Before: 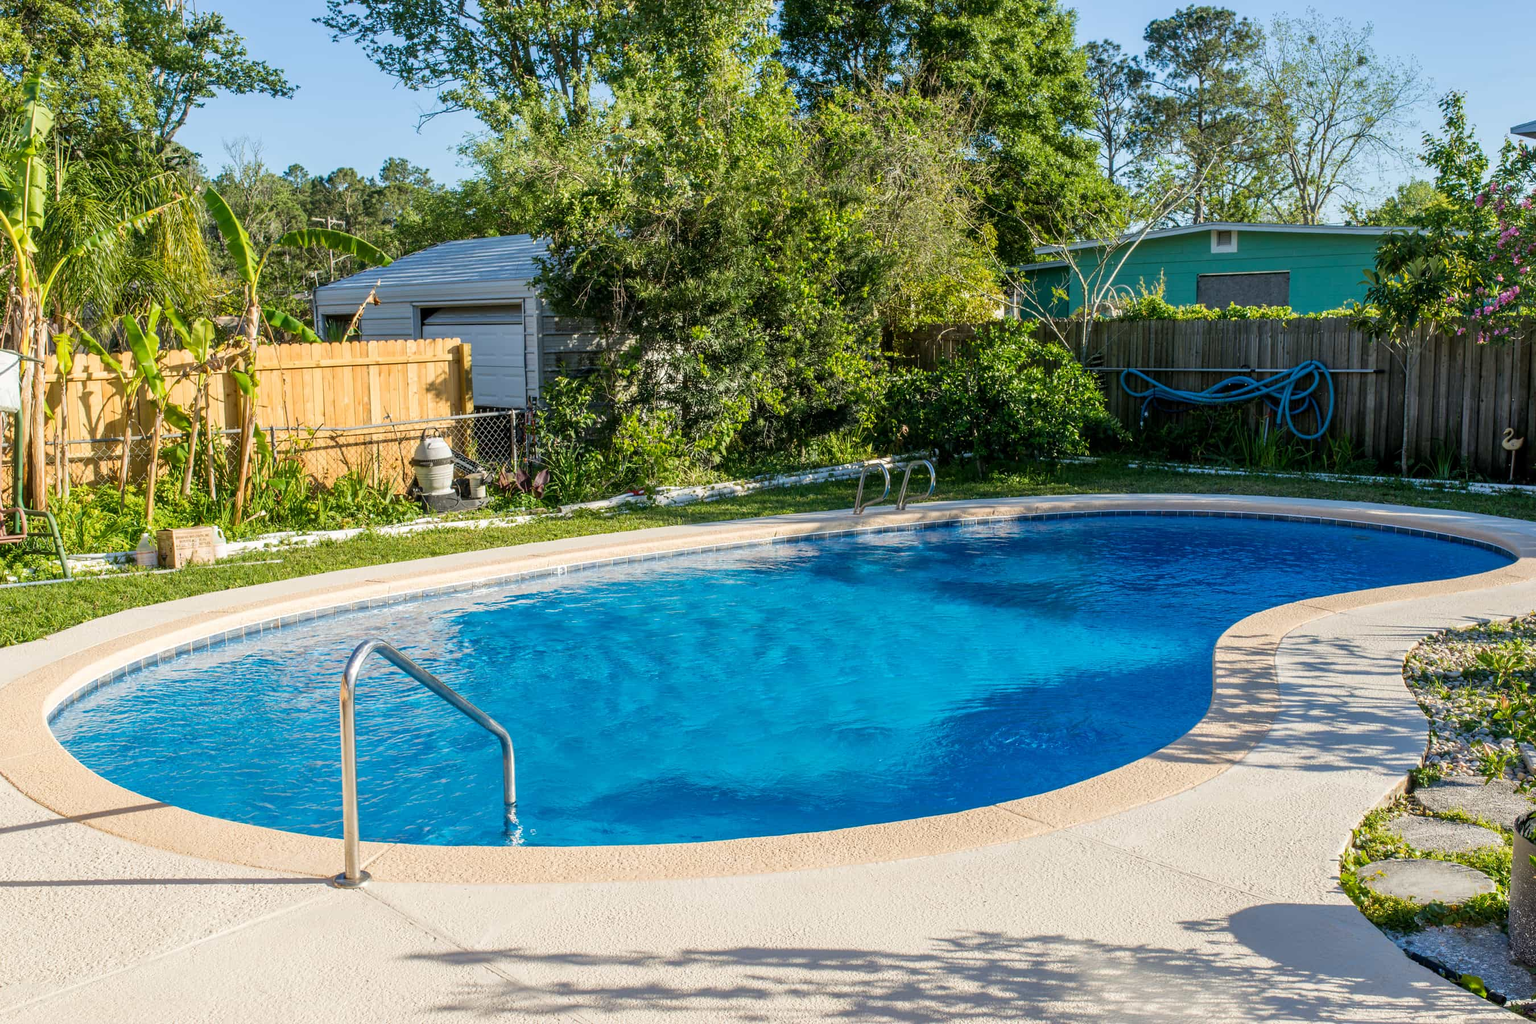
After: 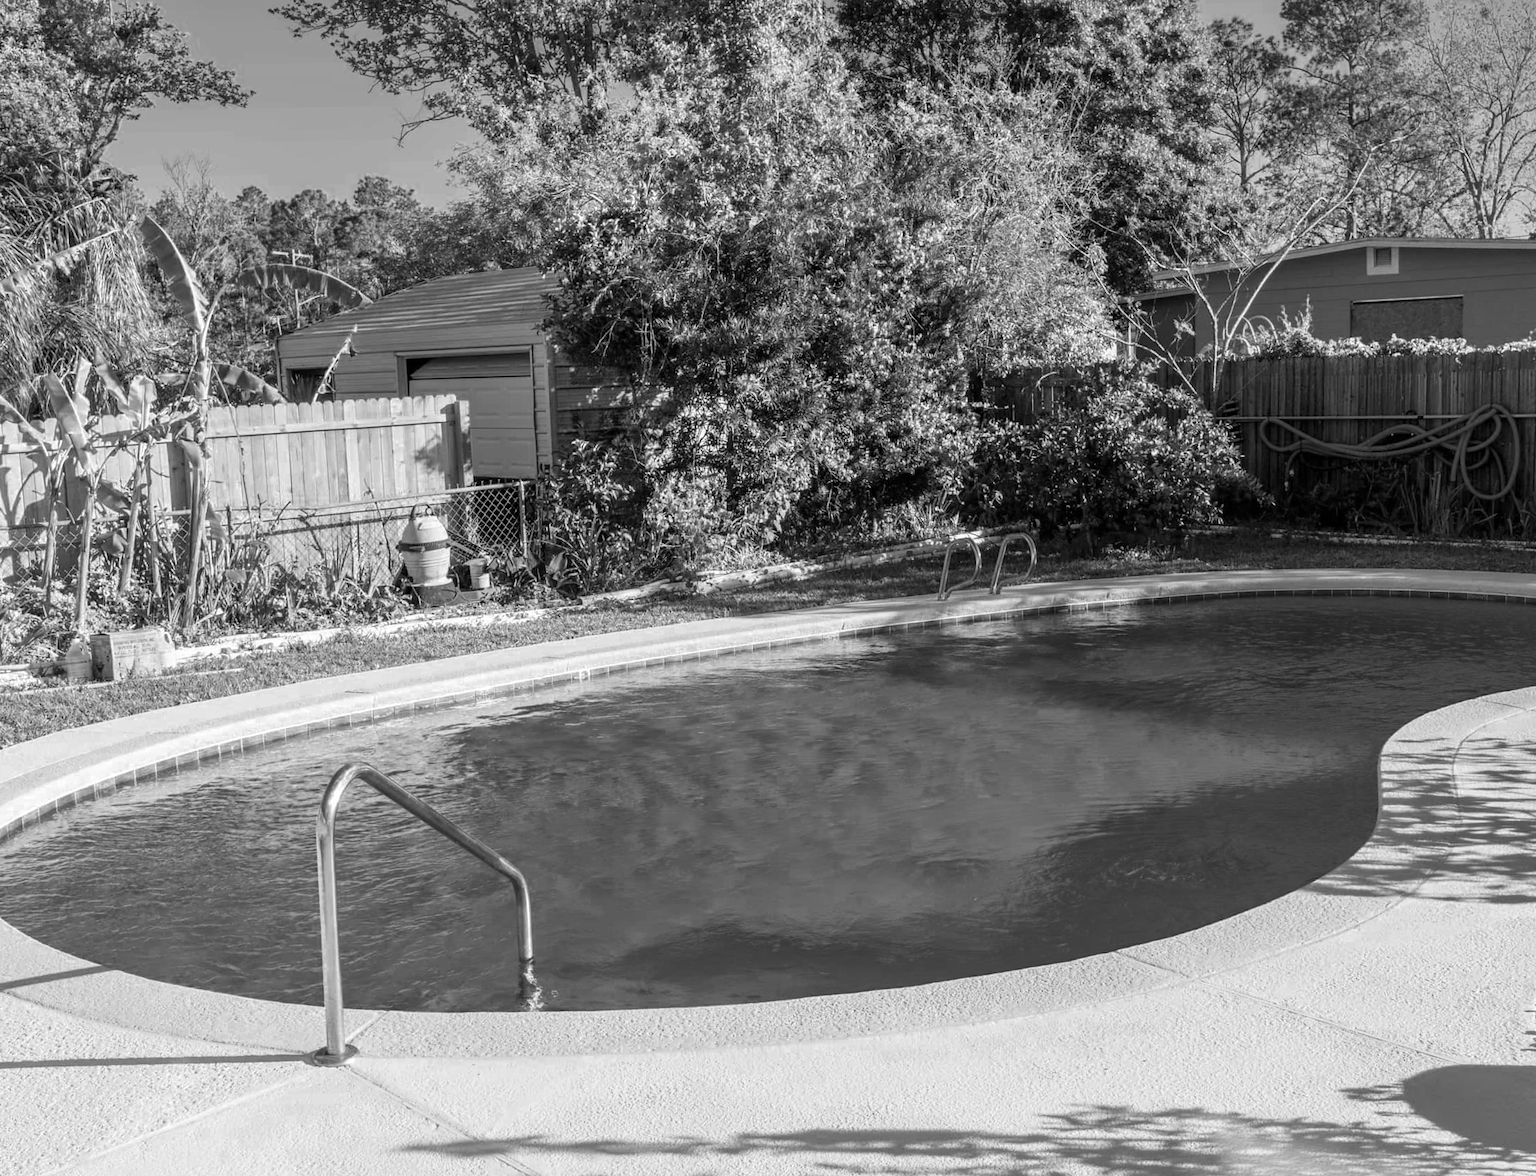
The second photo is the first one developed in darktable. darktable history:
color zones: curves: ch0 [(0.002, 0.593) (0.143, 0.417) (0.285, 0.541) (0.455, 0.289) (0.608, 0.327) (0.727, 0.283) (0.869, 0.571) (1, 0.603)]; ch1 [(0, 0) (0.143, 0) (0.286, 0) (0.429, 0) (0.571, 0) (0.714, 0) (0.857, 0)]
crop and rotate: angle 1°, left 4.281%, top 0.642%, right 11.383%, bottom 2.486%
